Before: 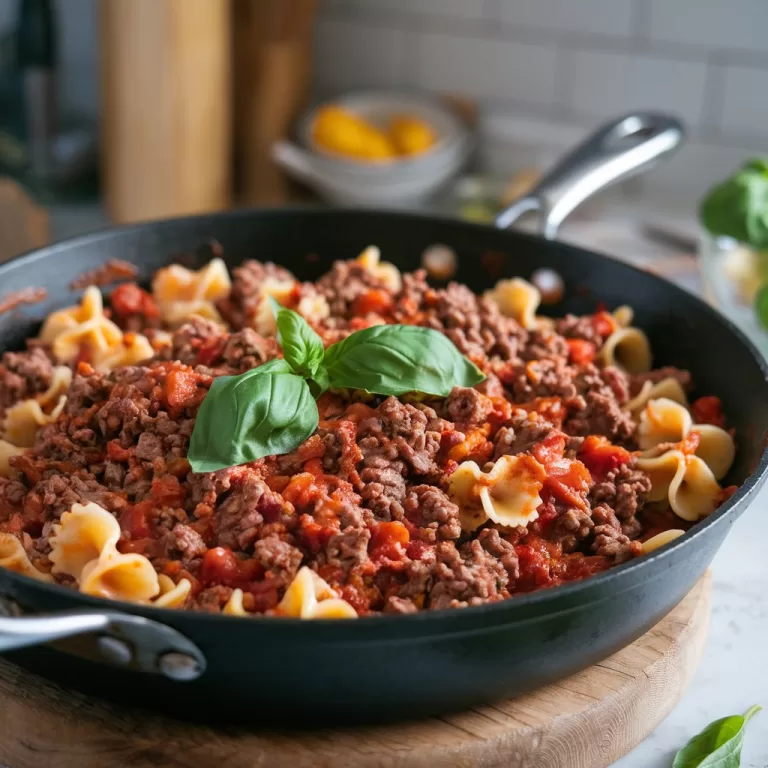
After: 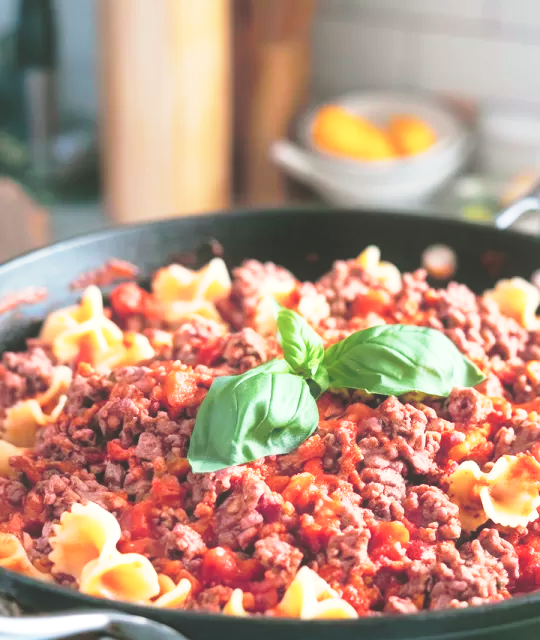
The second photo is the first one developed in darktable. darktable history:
crop: right 28.994%, bottom 16.59%
exposure: black level correction -0.029, compensate highlight preservation false
tone curve: curves: ch0 [(0, 0) (0.059, 0.027) (0.162, 0.125) (0.304, 0.279) (0.547, 0.532) (0.828, 0.815) (1, 0.983)]; ch1 [(0, 0) (0.23, 0.166) (0.34, 0.308) (0.371, 0.337) (0.429, 0.411) (0.477, 0.462) (0.499, 0.498) (0.529, 0.537) (0.559, 0.582) (0.743, 0.798) (1, 1)]; ch2 [(0, 0) (0.431, 0.414) (0.498, 0.503) (0.524, 0.528) (0.568, 0.546) (0.6, 0.597) (0.634, 0.645) (0.728, 0.742) (1, 1)], color space Lab, independent channels, preserve colors none
base curve: curves: ch0 [(0, 0) (0.028, 0.03) (0.121, 0.232) (0.46, 0.748) (0.859, 0.968) (1, 1)], preserve colors none
tone equalizer: -8 EV -0.733 EV, -7 EV -0.707 EV, -6 EV -0.566 EV, -5 EV -0.411 EV, -3 EV 0.395 EV, -2 EV 0.6 EV, -1 EV 0.695 EV, +0 EV 0.761 EV
